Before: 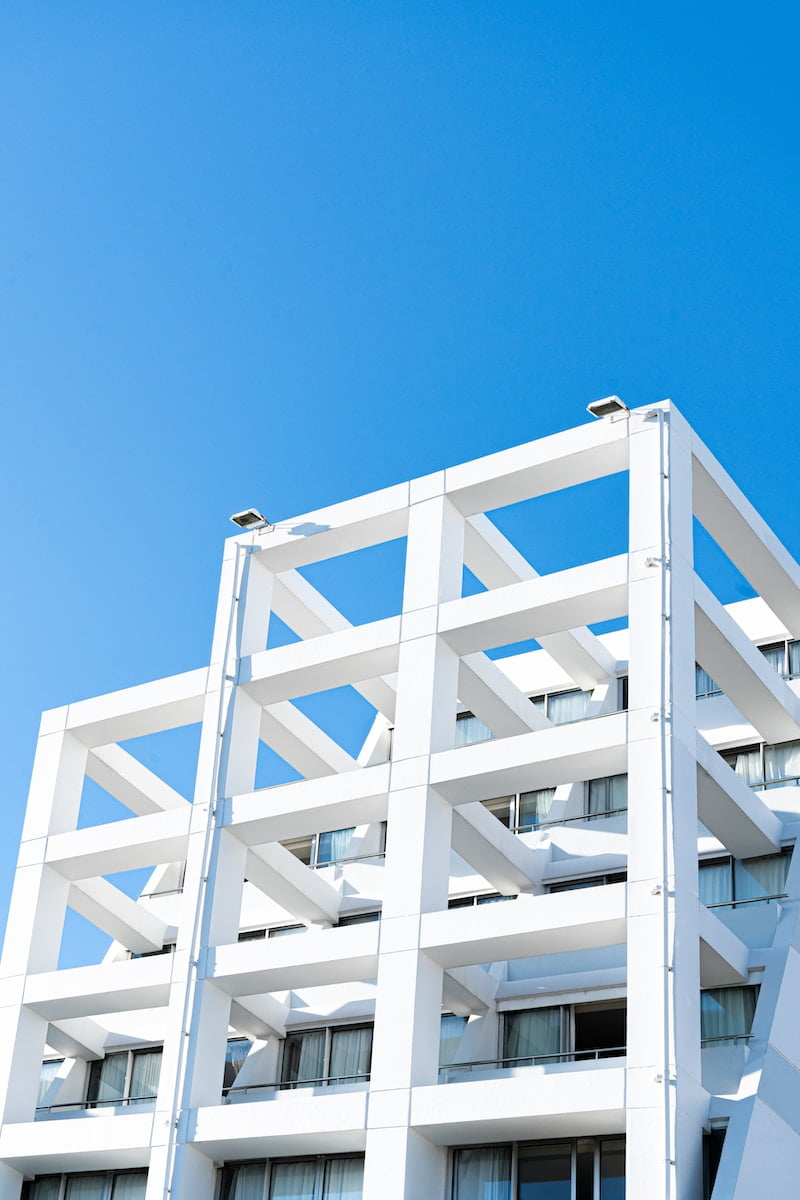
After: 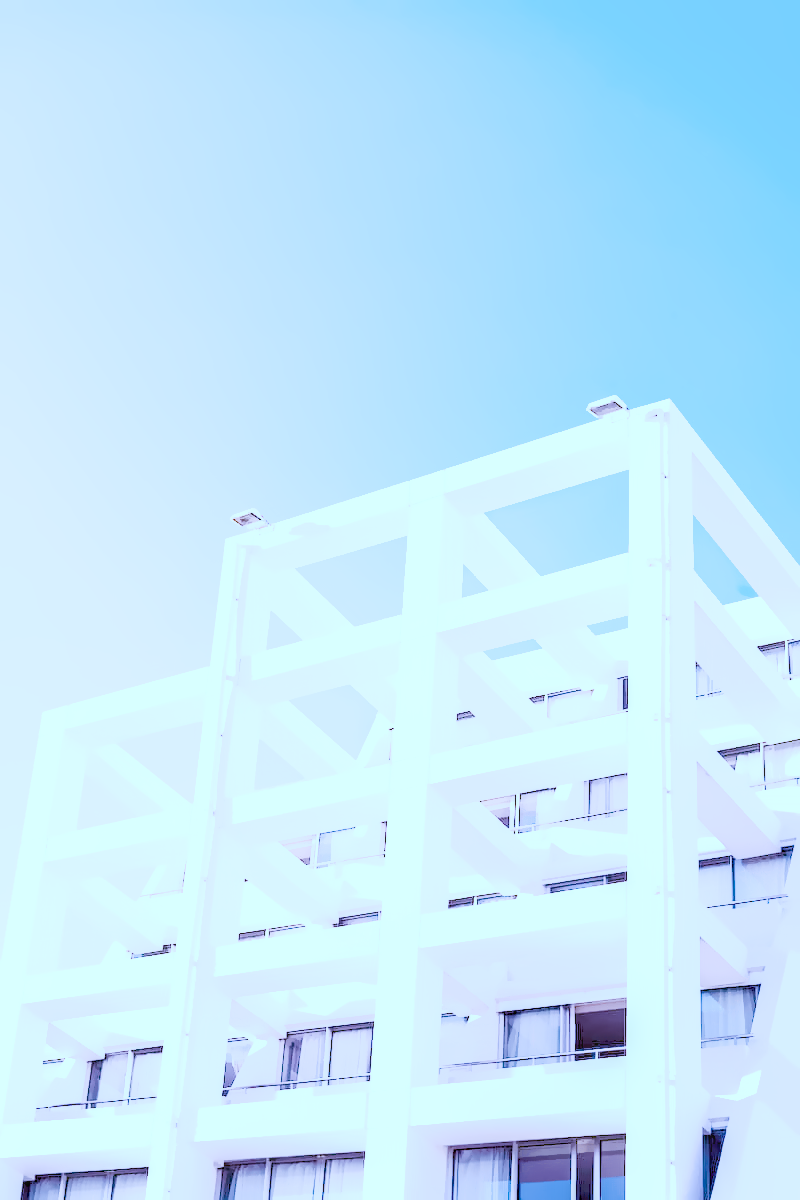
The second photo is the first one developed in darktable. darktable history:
local contrast: on, module defaults
color calibration: illuminant as shot in camera, x 0.358, y 0.373, temperature 4628.91 K
color balance: mode lift, gamma, gain (sRGB), lift [0.997, 0.979, 1.021, 1.011], gamma [1, 1.084, 0.916, 0.998], gain [1, 0.87, 1.13, 1.101], contrast 4.55%, contrast fulcrum 38.24%, output saturation 104.09%
color balance rgb: shadows lift › luminance -7.7%, shadows lift › chroma 2.13%, shadows lift › hue 200.79°, power › luminance -7.77%, power › chroma 2.27%, power › hue 220.69°, highlights gain › luminance 15.15%, highlights gain › chroma 4%, highlights gain › hue 209.35°, global offset › luminance -0.21%, global offset › chroma 0.27%, perceptual saturation grading › global saturation 24.42%, perceptual saturation grading › highlights -24.42%, perceptual saturation grading › mid-tones 24.42%, perceptual saturation grading › shadows 40%, perceptual brilliance grading › global brilliance -5%, perceptual brilliance grading › highlights 24.42%, perceptual brilliance grading › mid-tones 7%, perceptual brilliance grading › shadows -5%
denoise (profiled): preserve shadows 1.52, scattering 0.002, a [-1, 0, 0], compensate highlight preservation false
exposure: black level correction 0, exposure 0.7 EV, compensate exposure bias true, compensate highlight preservation false
filmic rgb: black relative exposure -7.15 EV, white relative exposure 5.36 EV, hardness 3.02
haze removal: compatibility mode true, adaptive false
highlight reconstruction: method reconstruct in LCh
hot pixels: on, module defaults
lens correction: scale 1, crop 1, focal 16, aperture 5.6, distance 1000, camera "Canon EOS RP", lens "Canon RF 16mm F2.8 STM"
shadows and highlights: shadows 0, highlights 40
white balance: red 2.229, blue 1.46
tone equalizer: -8 EV 0.25 EV, -7 EV 0.417 EV, -6 EV 0.417 EV, -5 EV 0.25 EV, -3 EV -0.25 EV, -2 EV -0.417 EV, -1 EV -0.417 EV, +0 EV -0.25 EV, edges refinement/feathering 500, mask exposure compensation -1.57 EV, preserve details guided filter
velvia: on, module defaults
